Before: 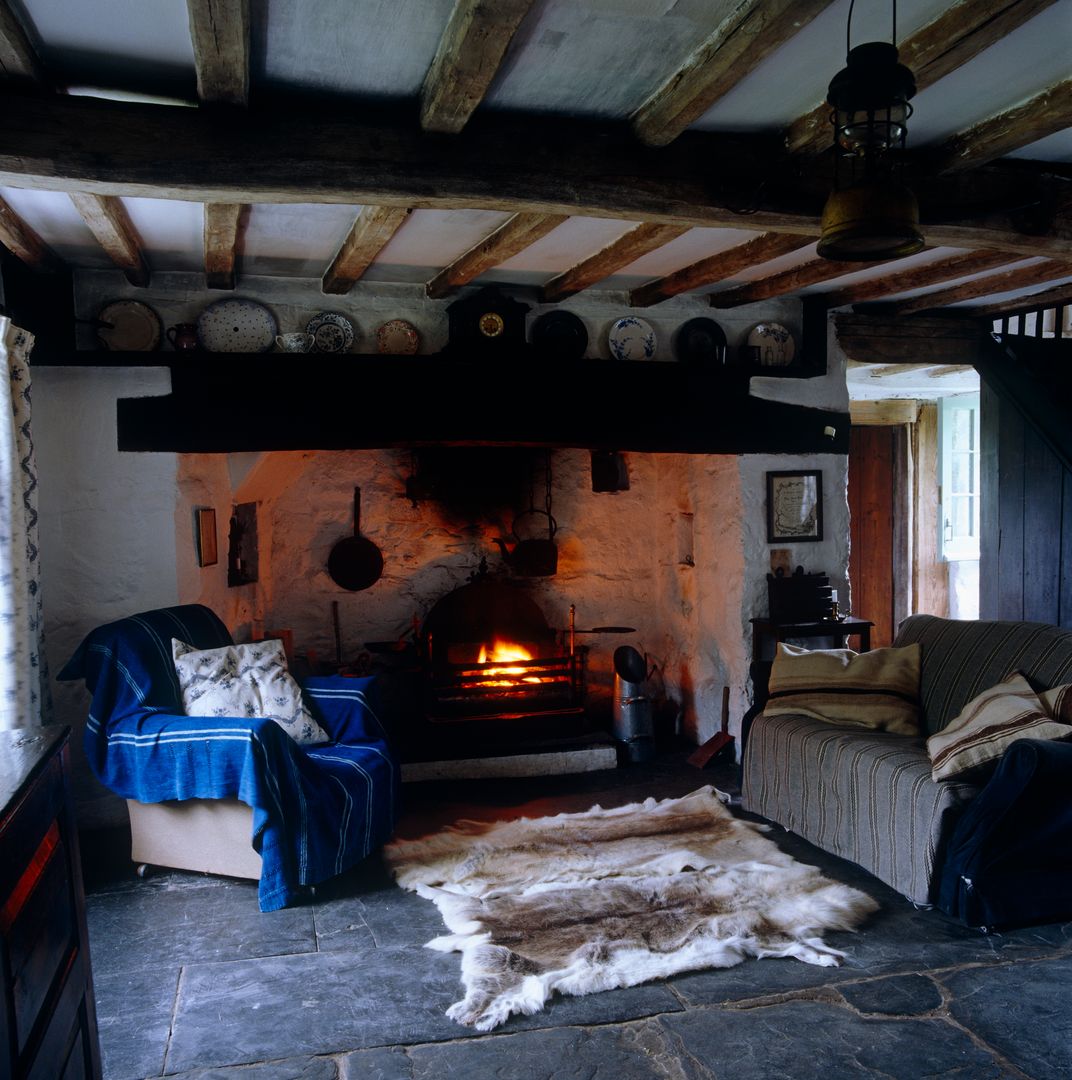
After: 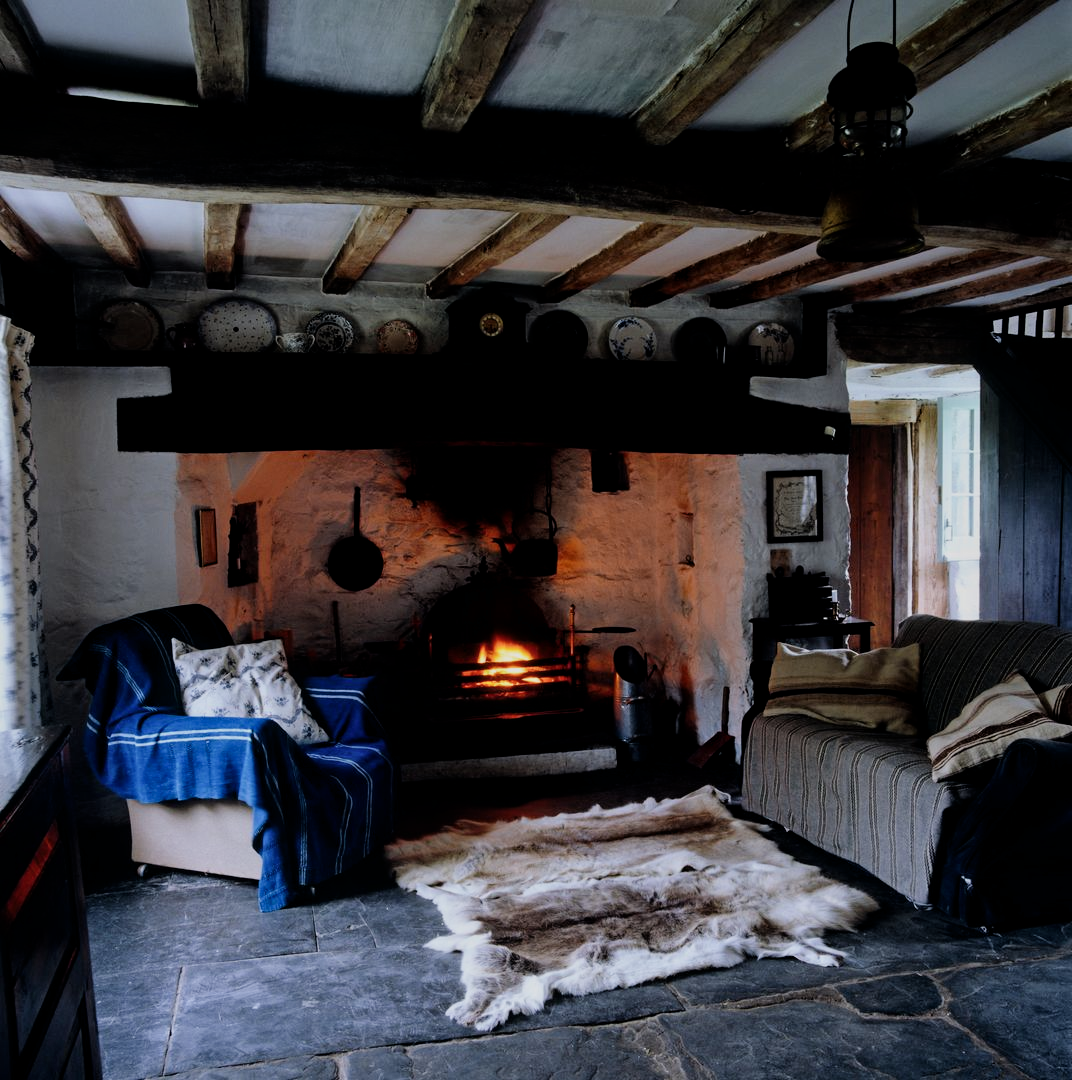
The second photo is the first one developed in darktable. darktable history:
filmic rgb: black relative exposure -8 EV, white relative exposure 3.98 EV, hardness 4.1, contrast 0.993
contrast equalizer: octaves 7, y [[0.524, 0.538, 0.547, 0.548, 0.538, 0.524], [0.5 ×6], [0.5 ×6], [0 ×6], [0 ×6]]
